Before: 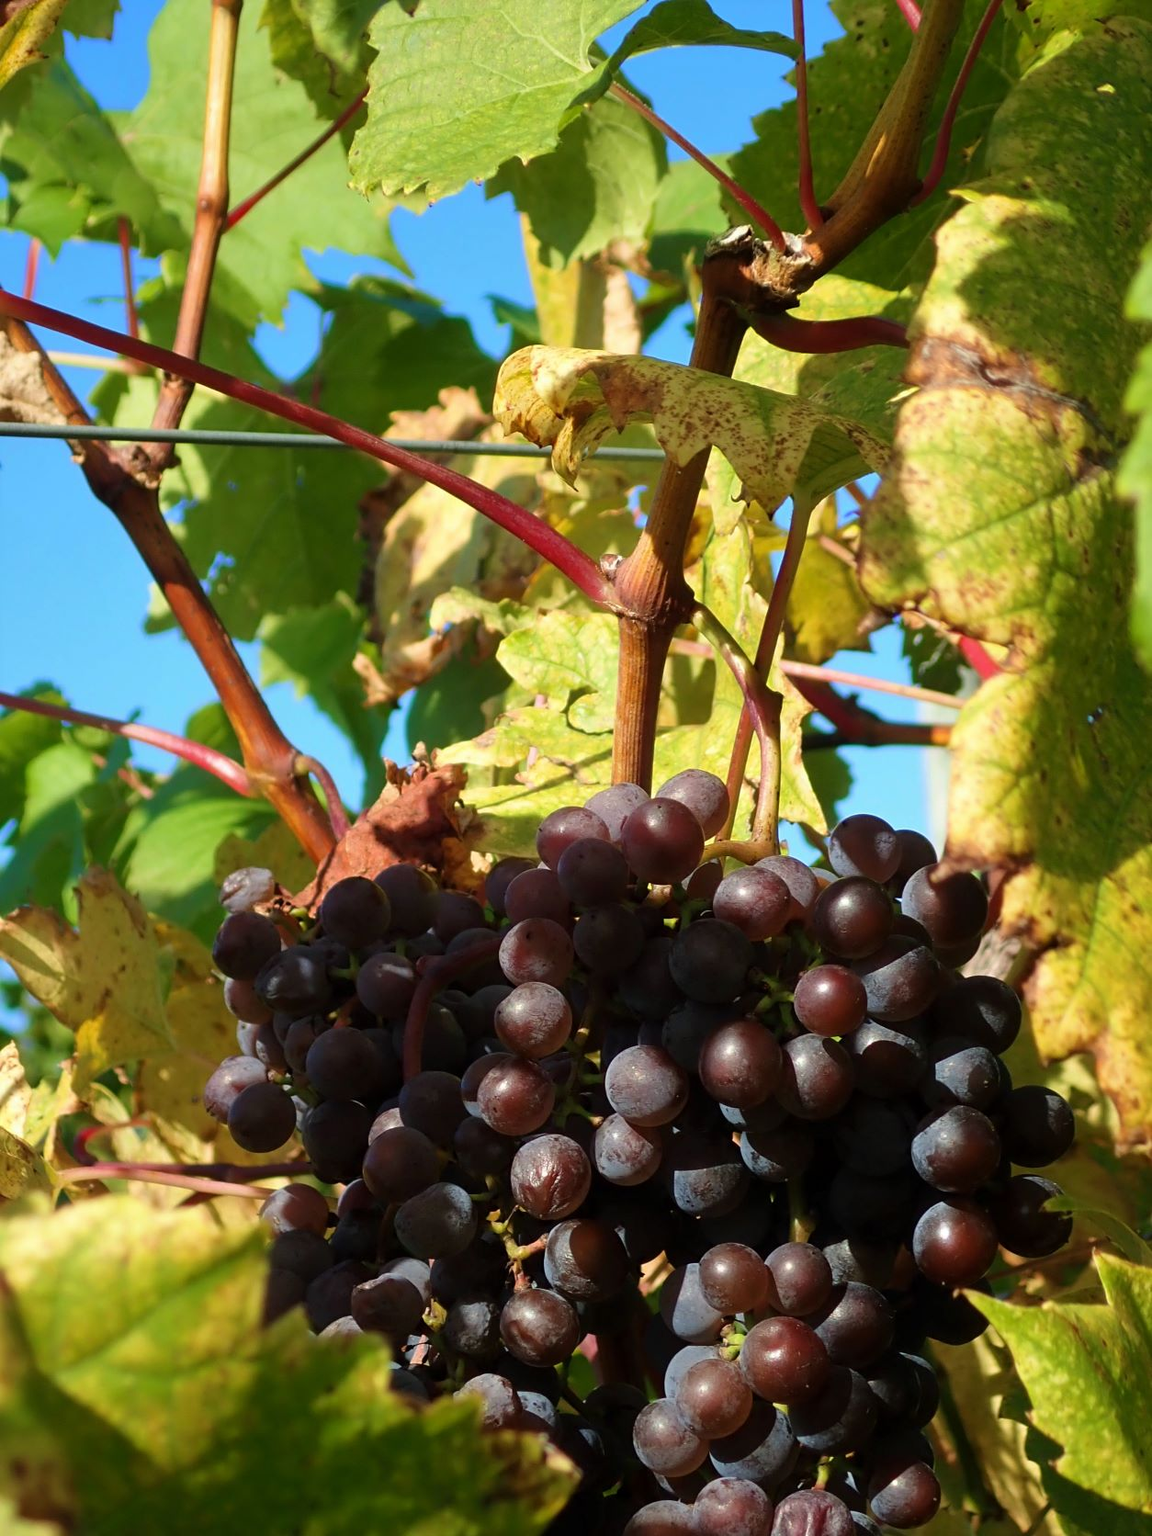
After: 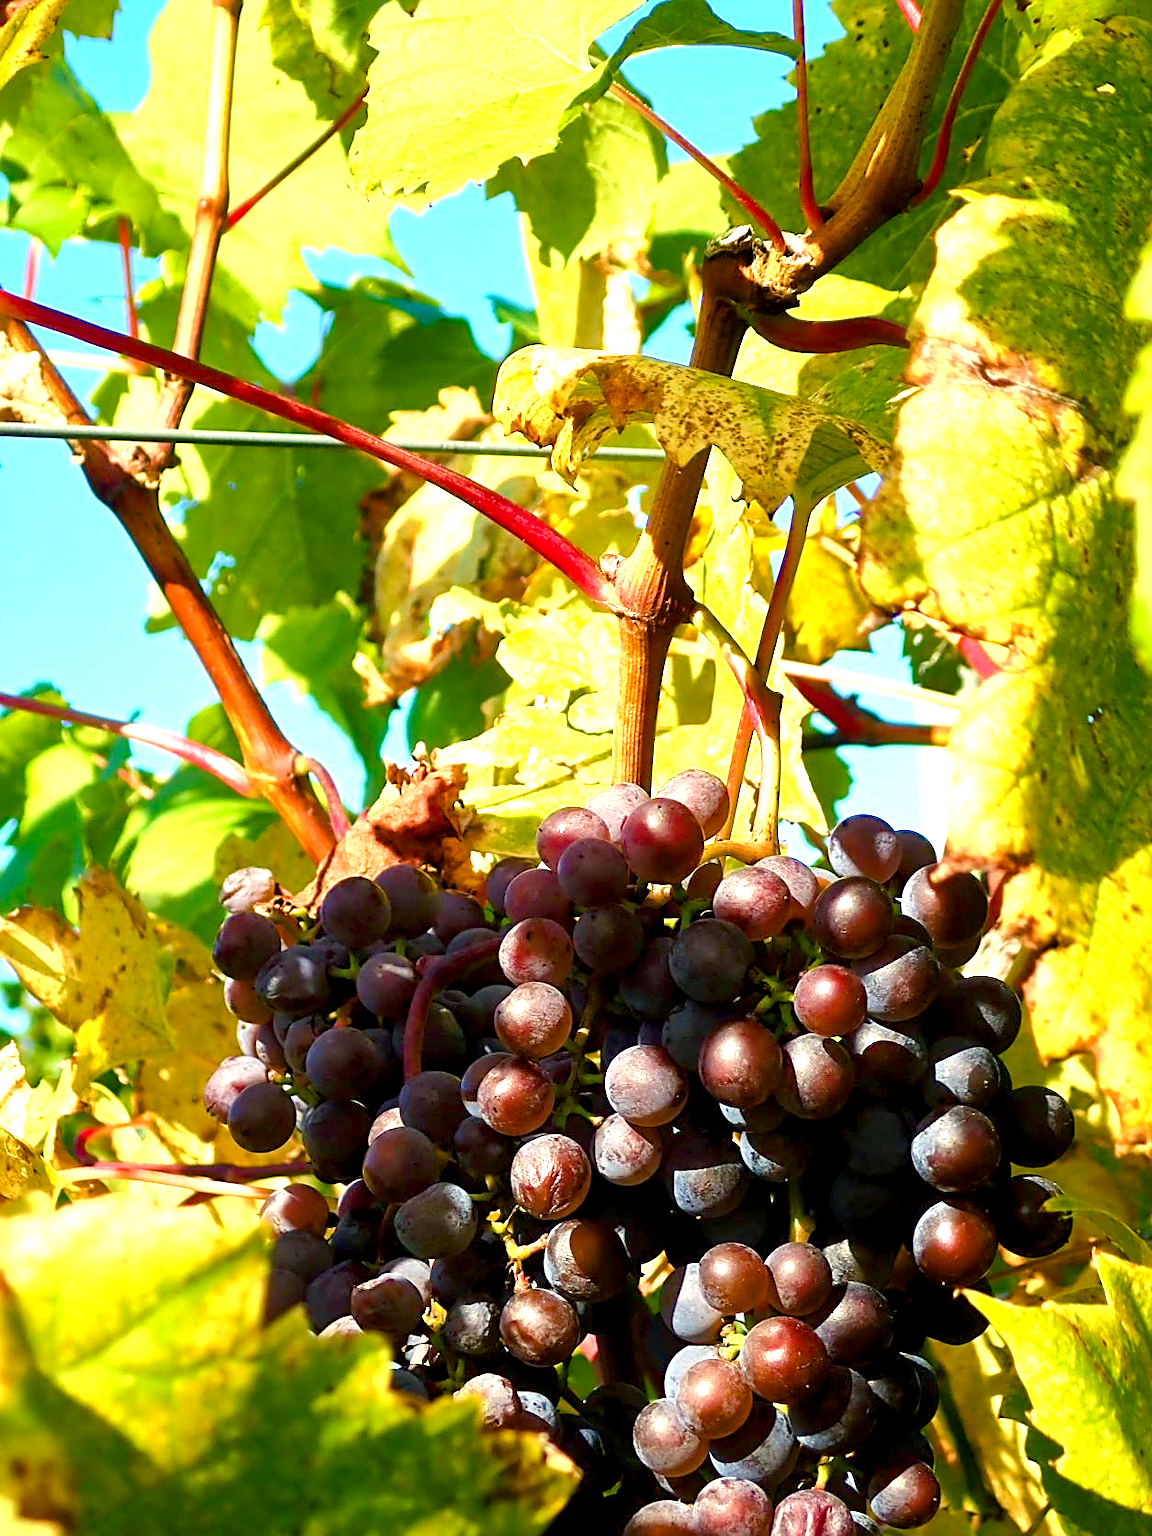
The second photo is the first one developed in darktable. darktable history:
sharpen: on, module defaults
local contrast: mode bilateral grid, contrast 20, coarseness 50, detail 140%, midtone range 0.2
color balance rgb: shadows lift › chroma 3%, shadows lift › hue 240.84°, highlights gain › chroma 3%, highlights gain › hue 73.2°, global offset › luminance -0.5%, perceptual saturation grading › global saturation 20%, perceptual saturation grading › highlights -25%, perceptual saturation grading › shadows 50%, global vibrance 25.26%
exposure: black level correction 0, exposure 1.45 EV, compensate exposure bias true, compensate highlight preservation false
